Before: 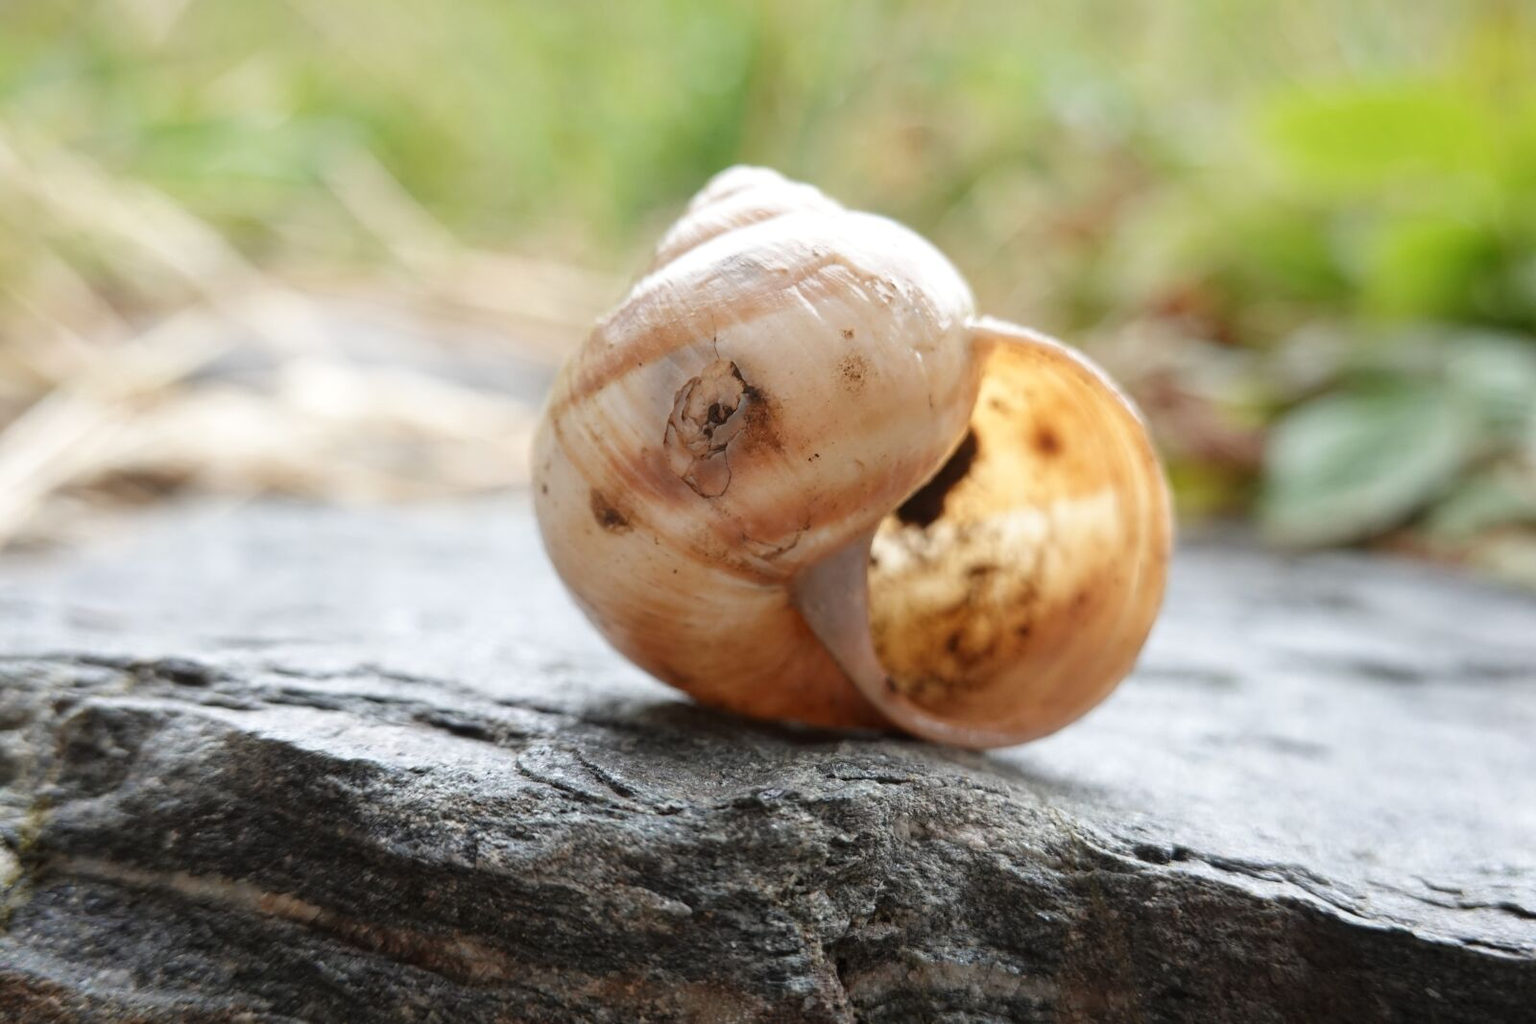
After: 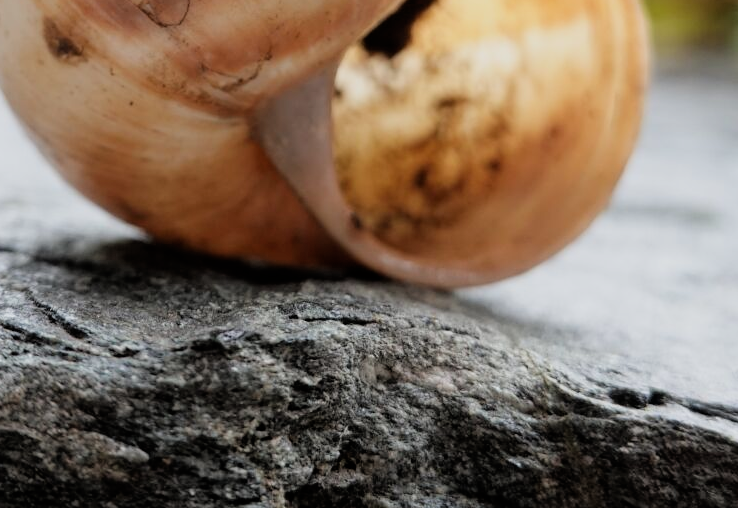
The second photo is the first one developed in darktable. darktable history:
filmic rgb: black relative exposure -7.73 EV, white relative exposure 4.44 EV, hardness 3.75, latitude 49.36%, contrast 1.101
crop: left 35.764%, top 46.162%, right 18.065%, bottom 6.148%
